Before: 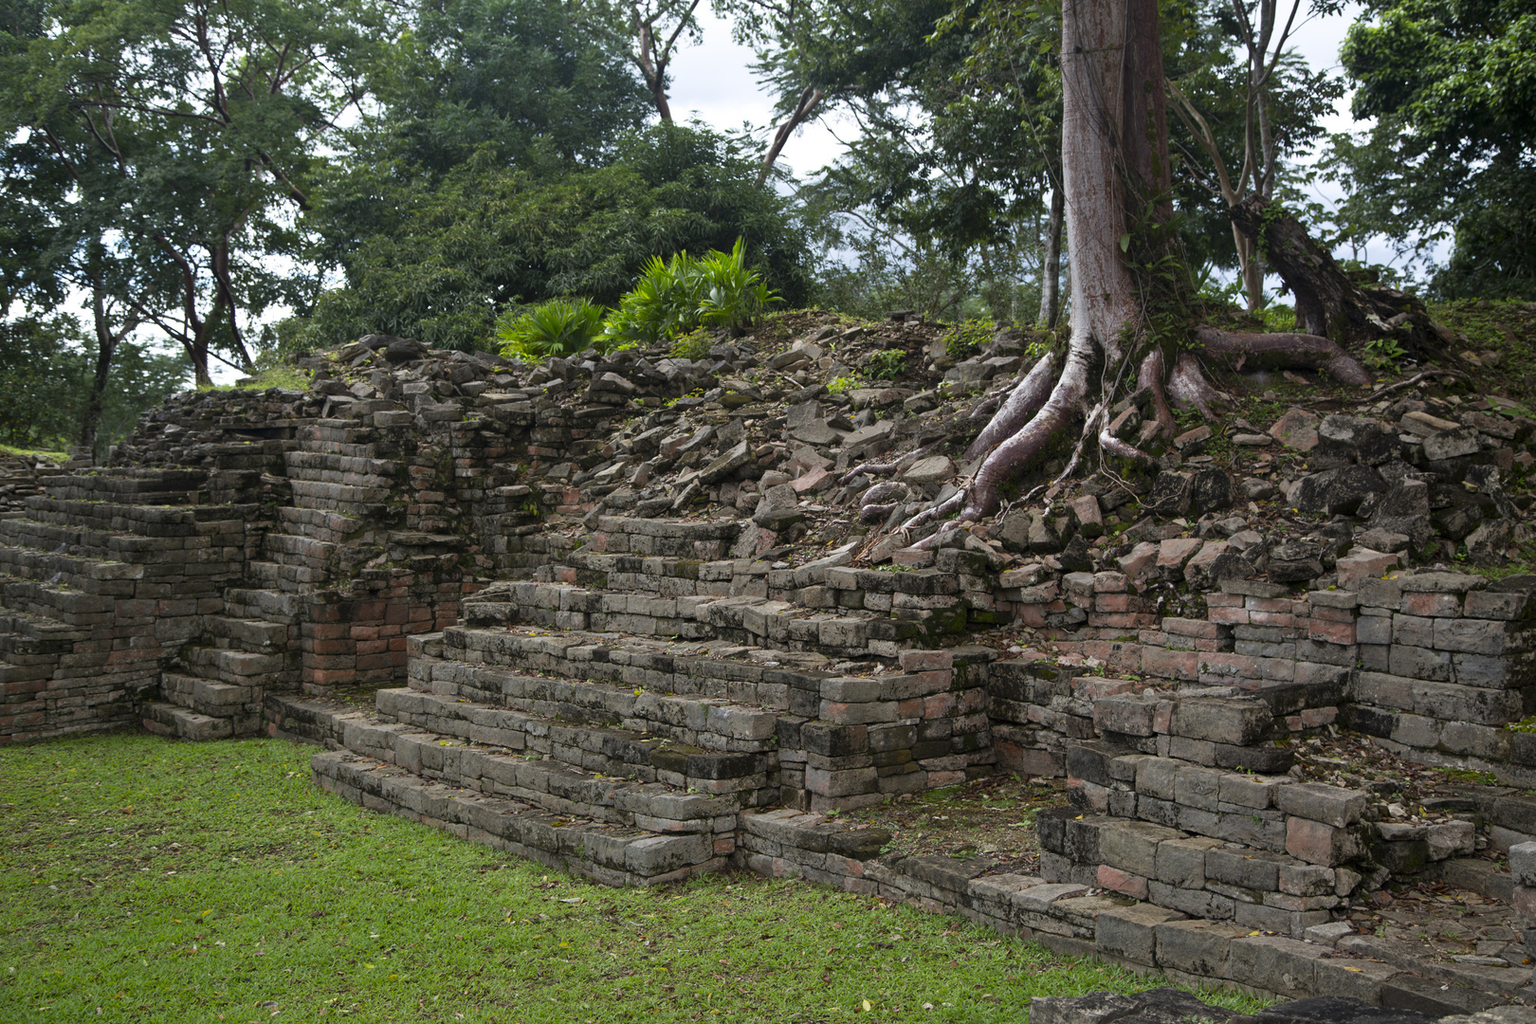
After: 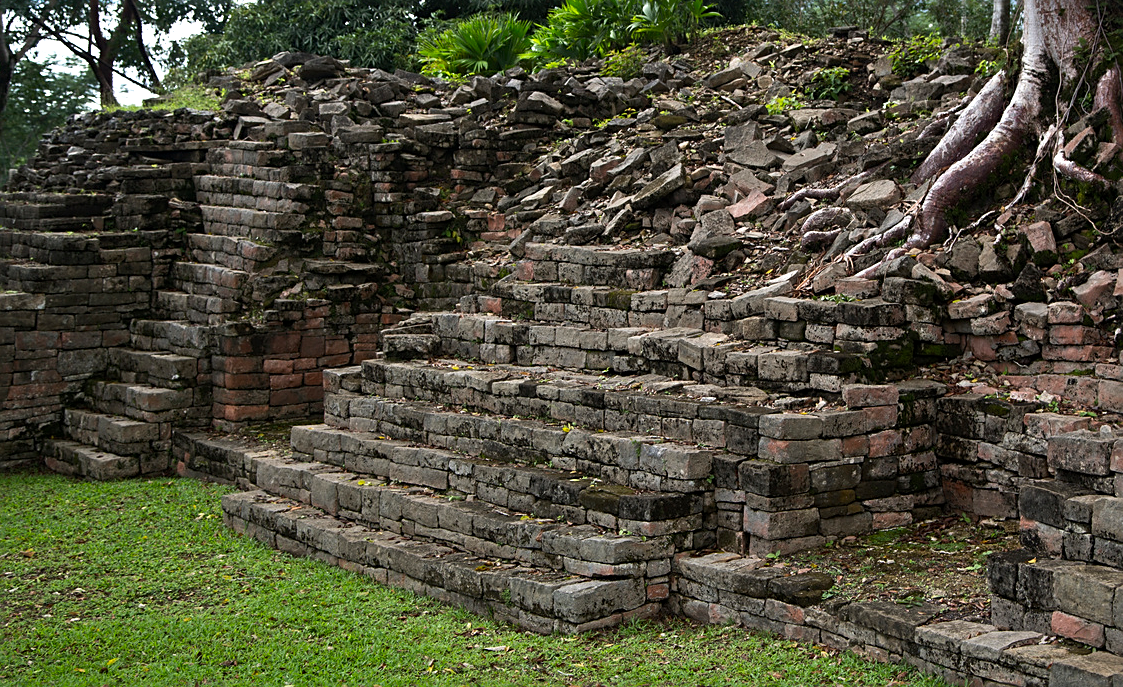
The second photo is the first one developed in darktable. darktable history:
sharpen: on, module defaults
crop: left 6.547%, top 27.874%, right 24.093%, bottom 8.514%
tone equalizer: -8 EV -0.454 EV, -7 EV -0.392 EV, -6 EV -0.326 EV, -5 EV -0.254 EV, -3 EV 0.188 EV, -2 EV 0.325 EV, -1 EV 0.364 EV, +0 EV 0.401 EV, edges refinement/feathering 500, mask exposure compensation -1.57 EV, preserve details no
